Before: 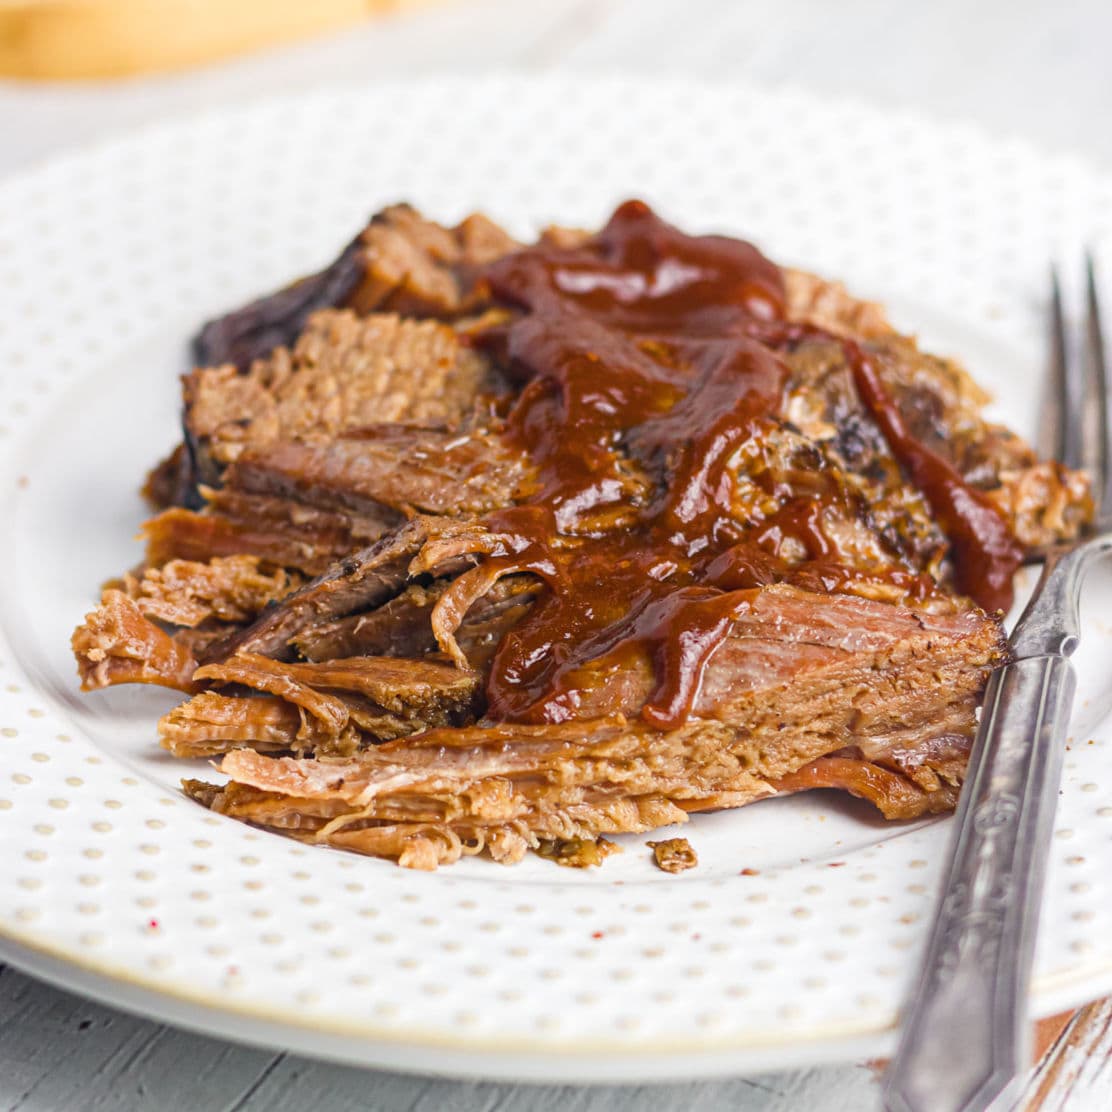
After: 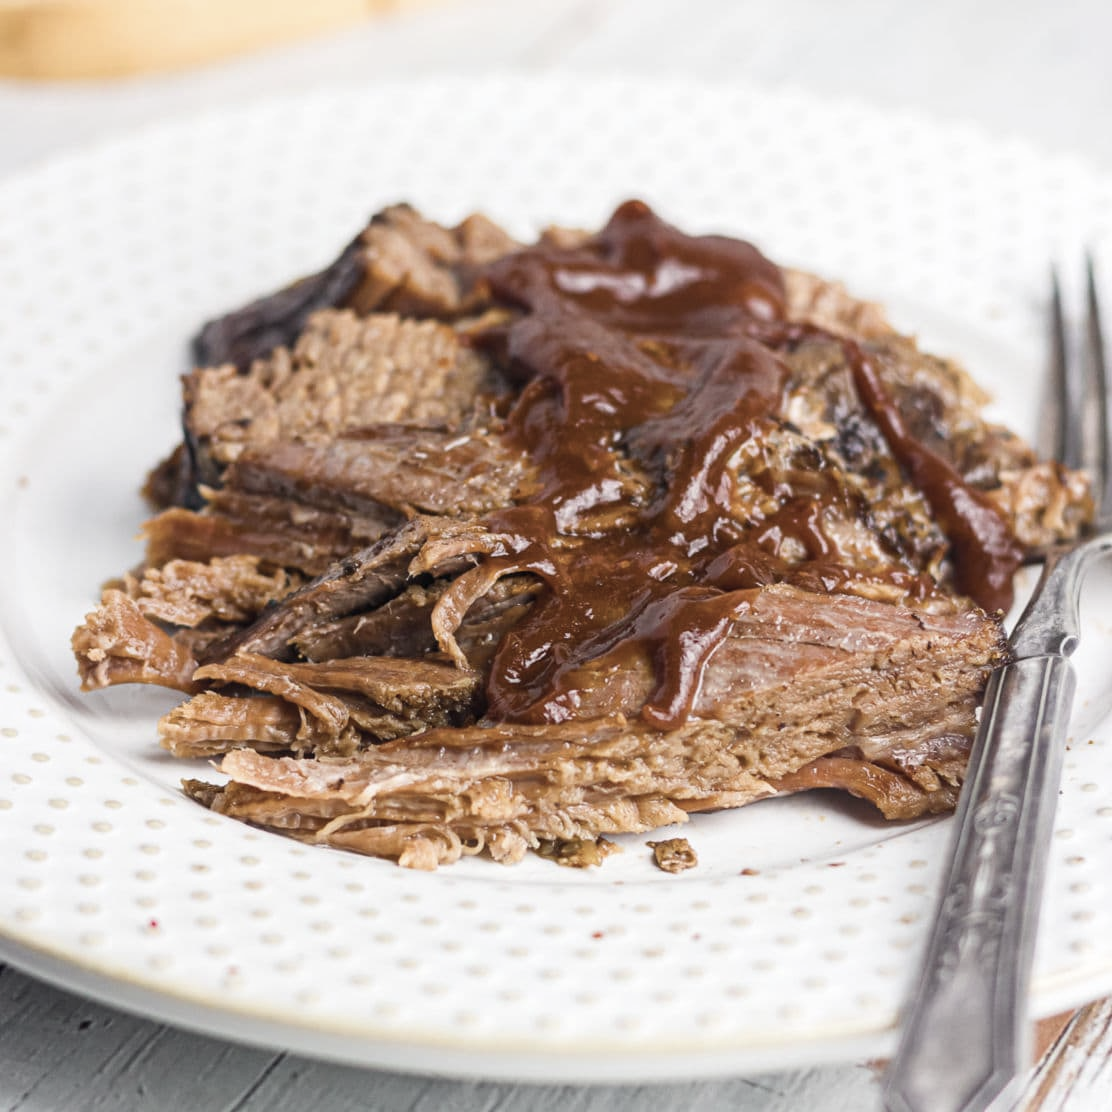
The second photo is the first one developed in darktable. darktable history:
contrast brightness saturation: contrast 0.099, saturation -0.373
